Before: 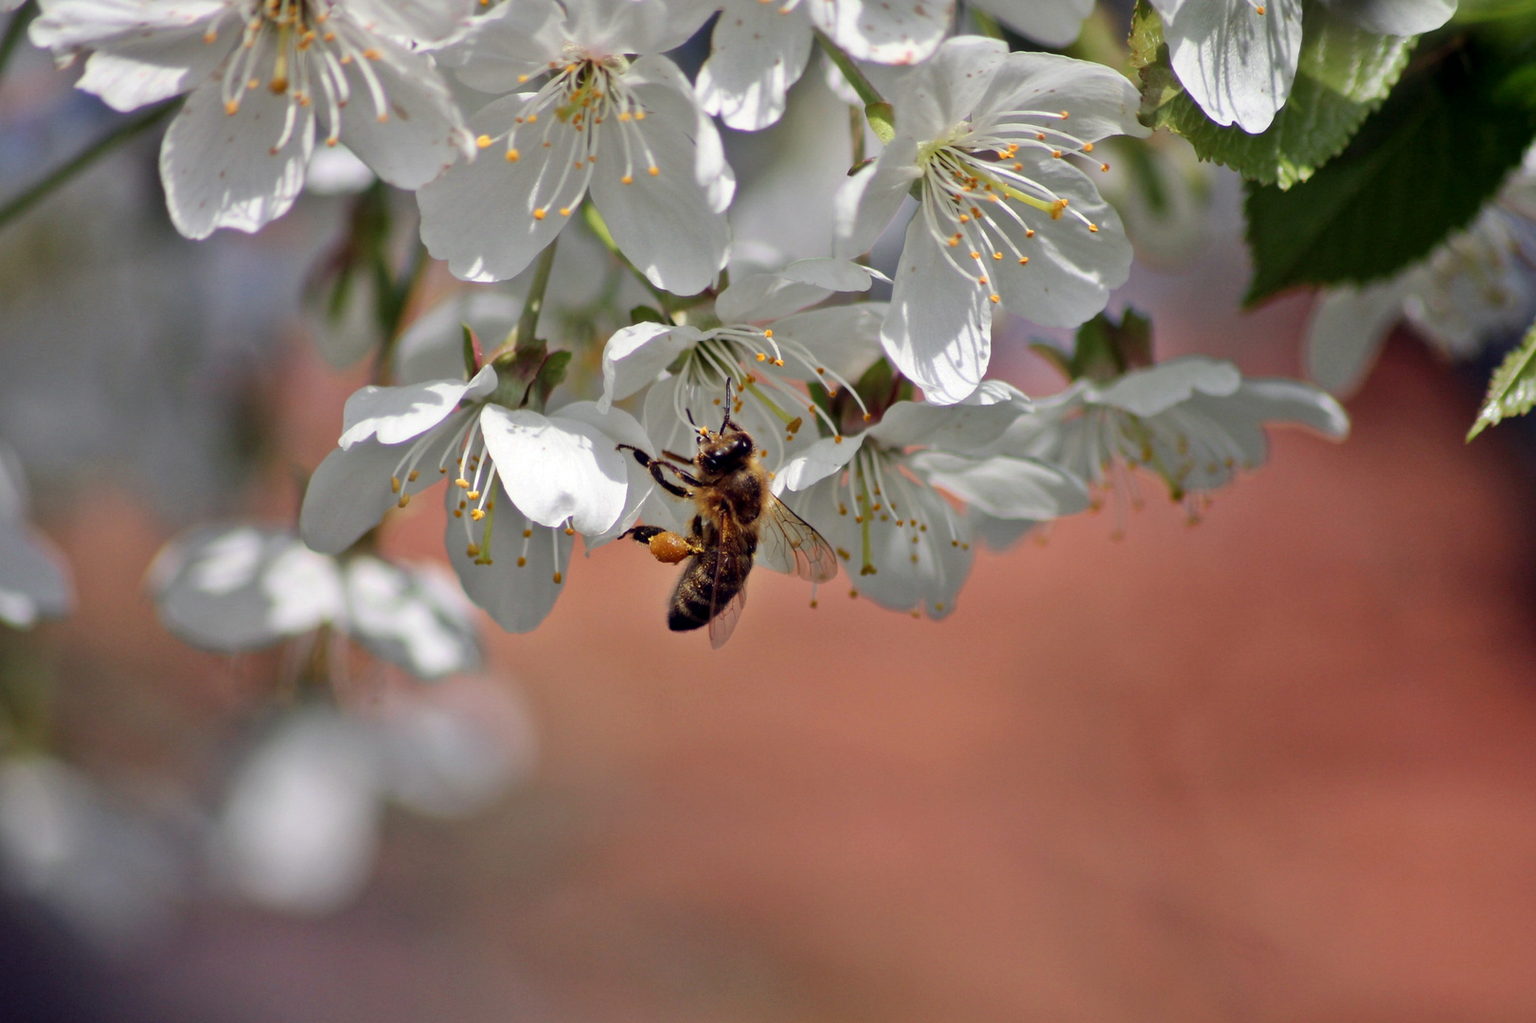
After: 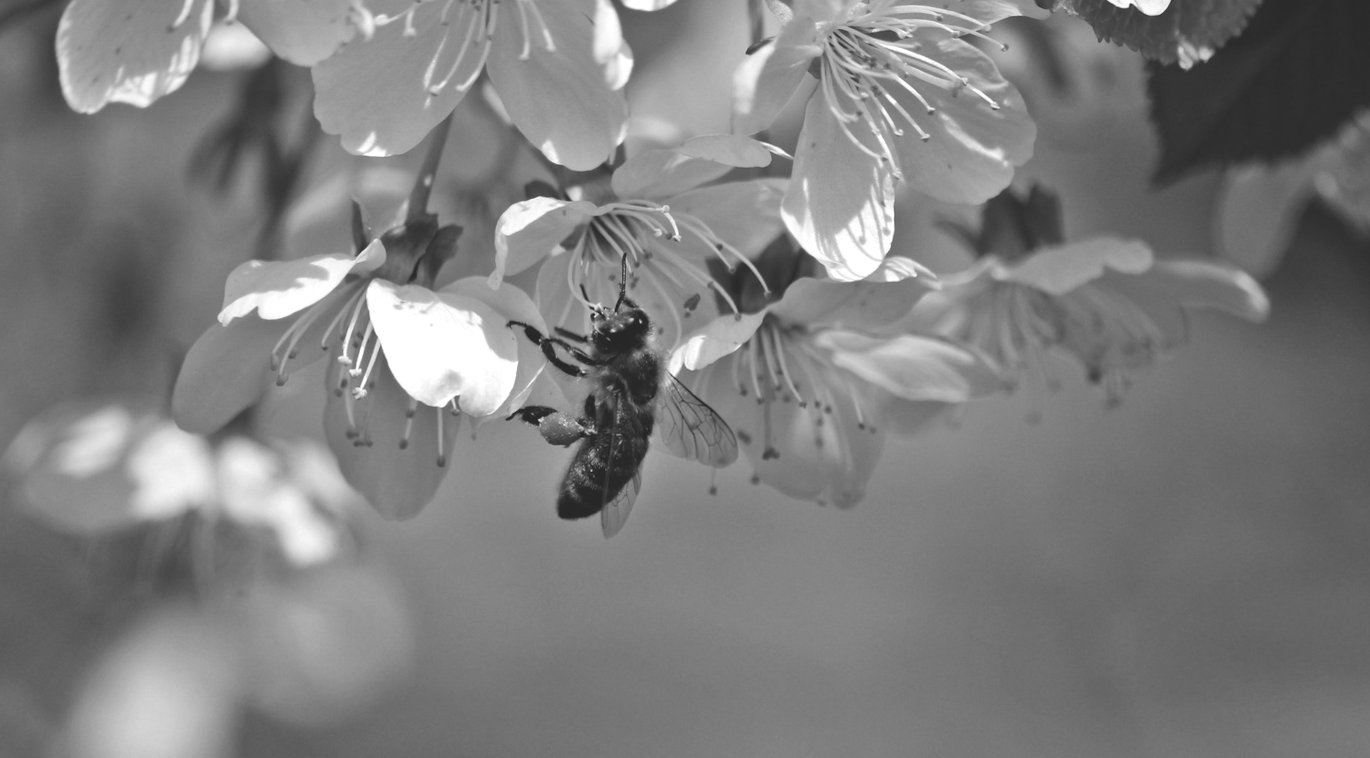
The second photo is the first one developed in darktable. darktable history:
crop: left 5.596%, top 10.314%, right 3.534%, bottom 19.395%
monochrome: on, module defaults
contrast brightness saturation: saturation 0.1
color balance rgb: shadows lift › chroma 1%, shadows lift › hue 28.8°, power › hue 60°, highlights gain › chroma 1%, highlights gain › hue 60°, global offset › luminance 0.25%, perceptual saturation grading › highlights -20%, perceptual saturation grading › shadows 20%, perceptual brilliance grading › highlights 5%, perceptual brilliance grading › shadows -10%, global vibrance 19.67%
exposure: black level correction -0.023, exposure -0.039 EV, compensate highlight preservation false
rotate and perspective: rotation 0.215°, lens shift (vertical) -0.139, crop left 0.069, crop right 0.939, crop top 0.002, crop bottom 0.996
